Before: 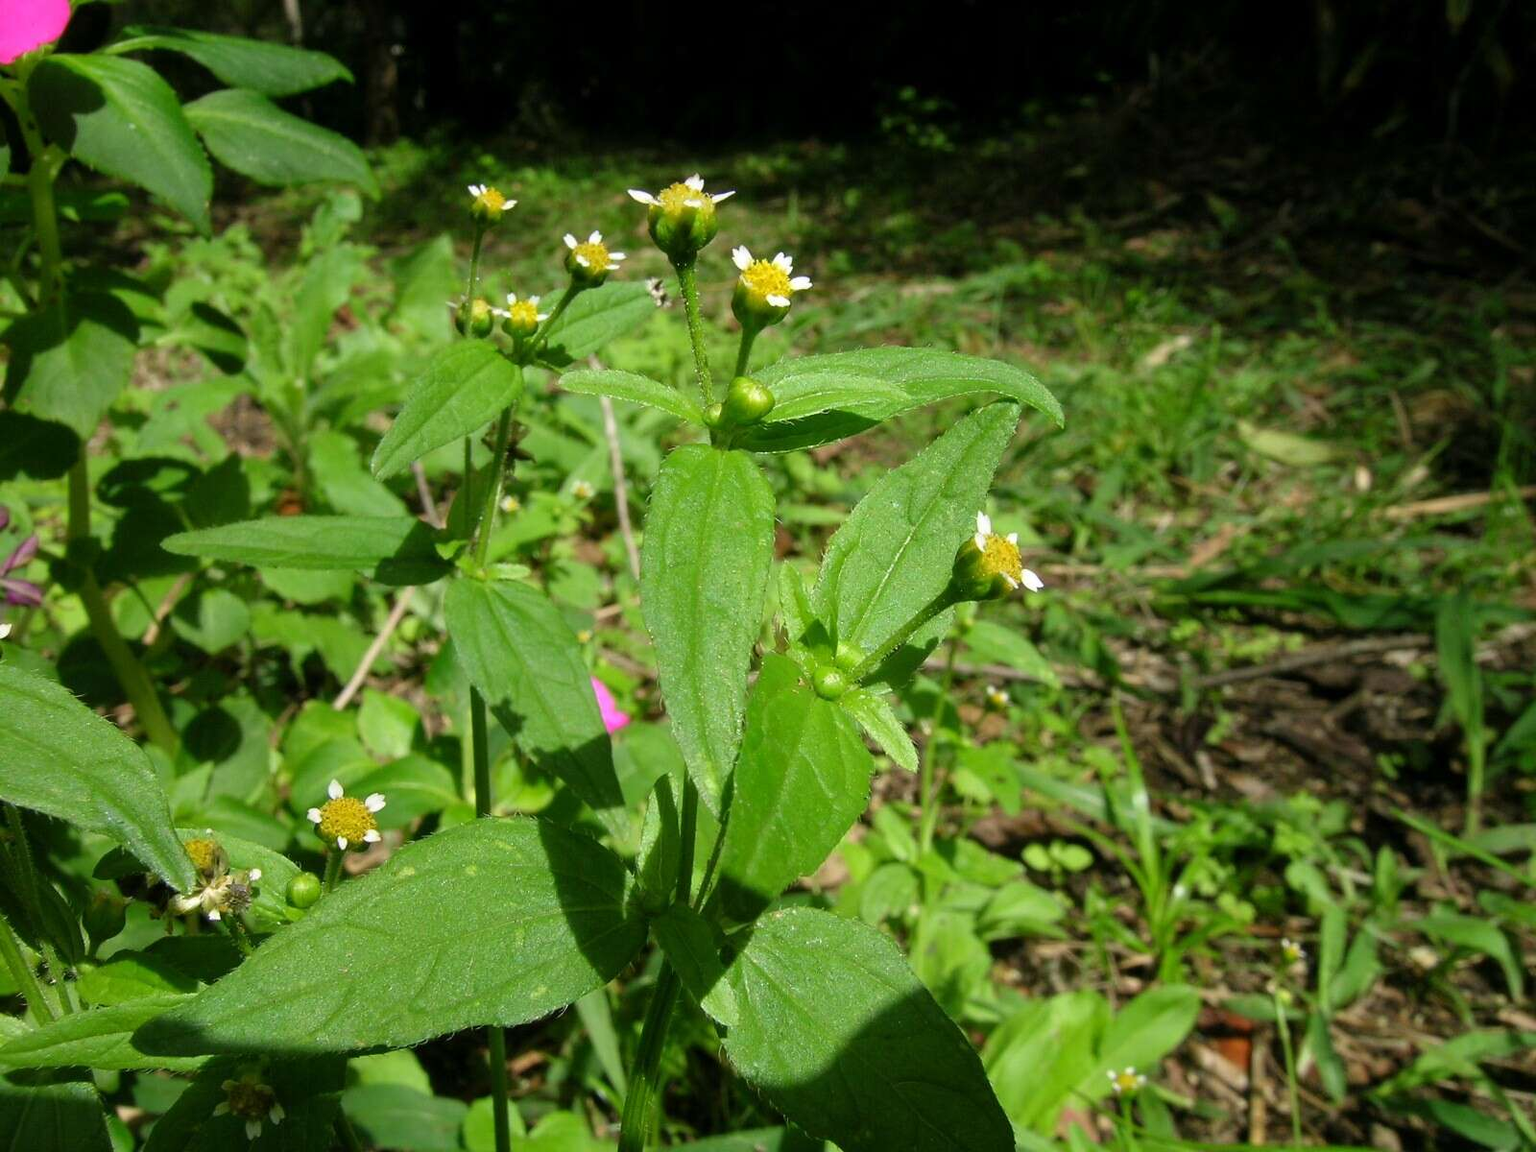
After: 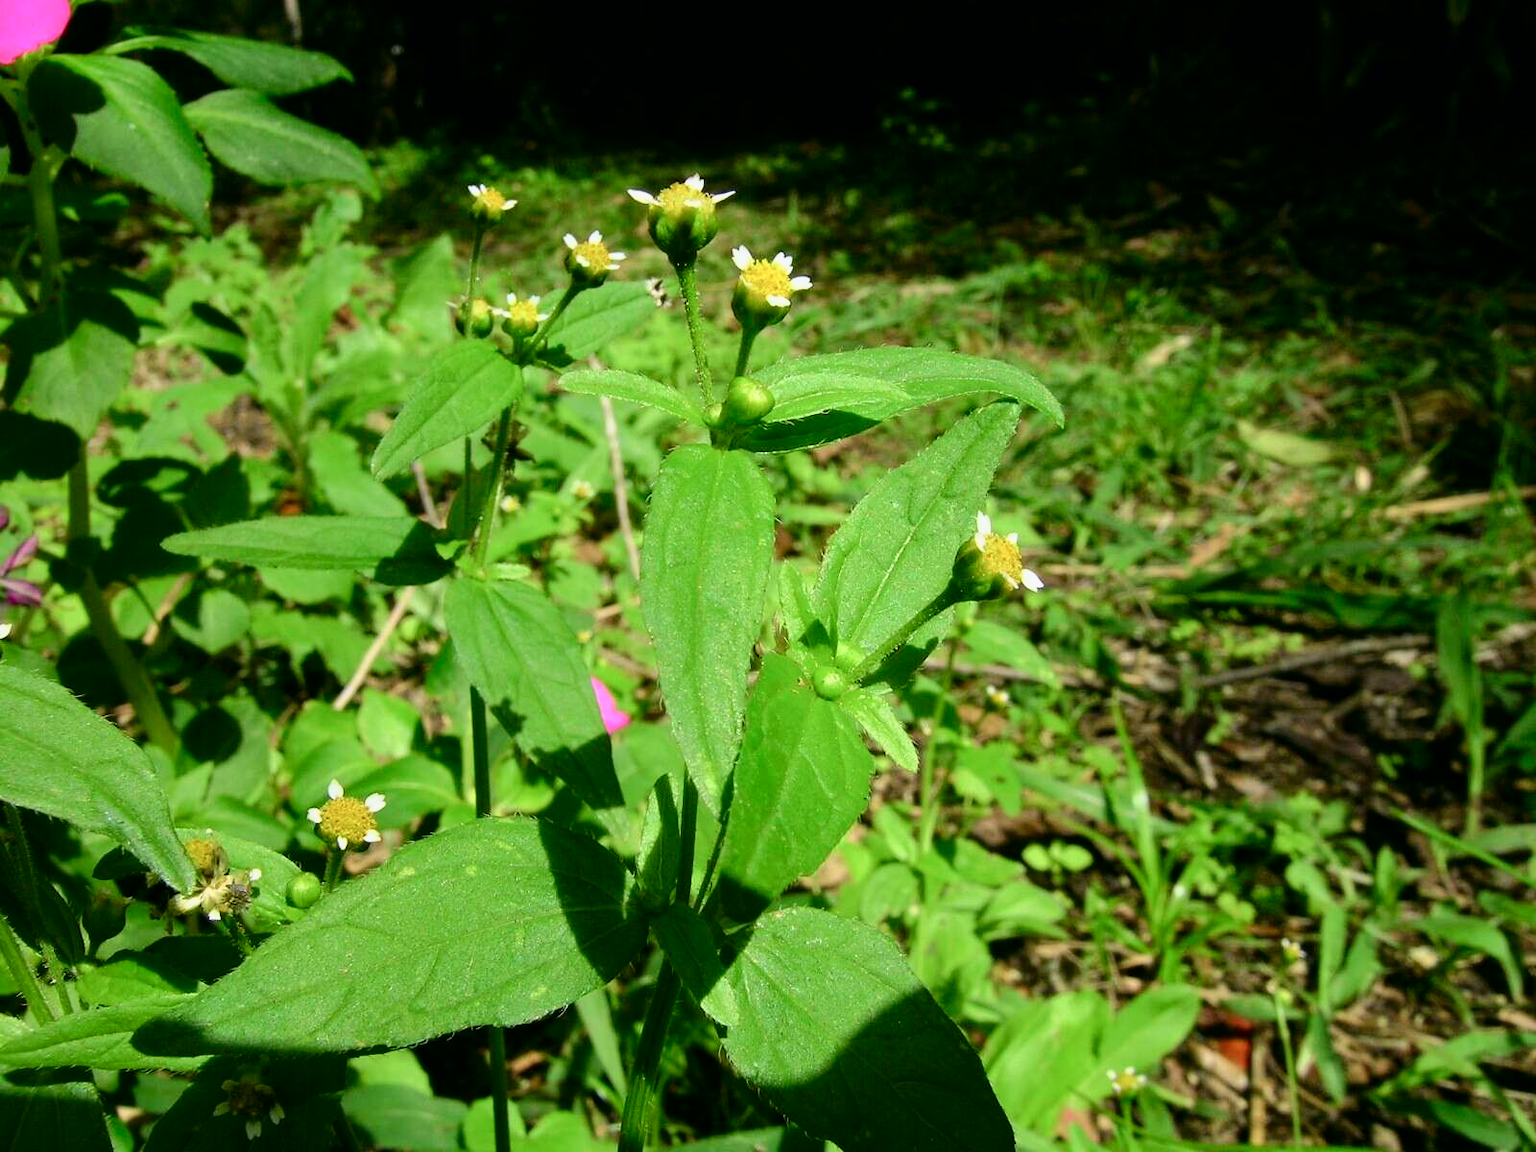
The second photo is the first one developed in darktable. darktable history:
tone curve: curves: ch0 [(0, 0) (0.035, 0.011) (0.133, 0.076) (0.285, 0.265) (0.491, 0.541) (0.617, 0.693) (0.704, 0.77) (0.794, 0.865) (0.895, 0.938) (1, 0.976)]; ch1 [(0, 0) (0.318, 0.278) (0.444, 0.427) (0.502, 0.497) (0.543, 0.547) (0.601, 0.641) (0.746, 0.764) (1, 1)]; ch2 [(0, 0) (0.316, 0.292) (0.381, 0.37) (0.423, 0.448) (0.476, 0.482) (0.502, 0.5) (0.543, 0.547) (0.587, 0.613) (0.642, 0.672) (0.704, 0.727) (0.865, 0.827) (1, 0.951)], color space Lab, independent channels, preserve colors none
